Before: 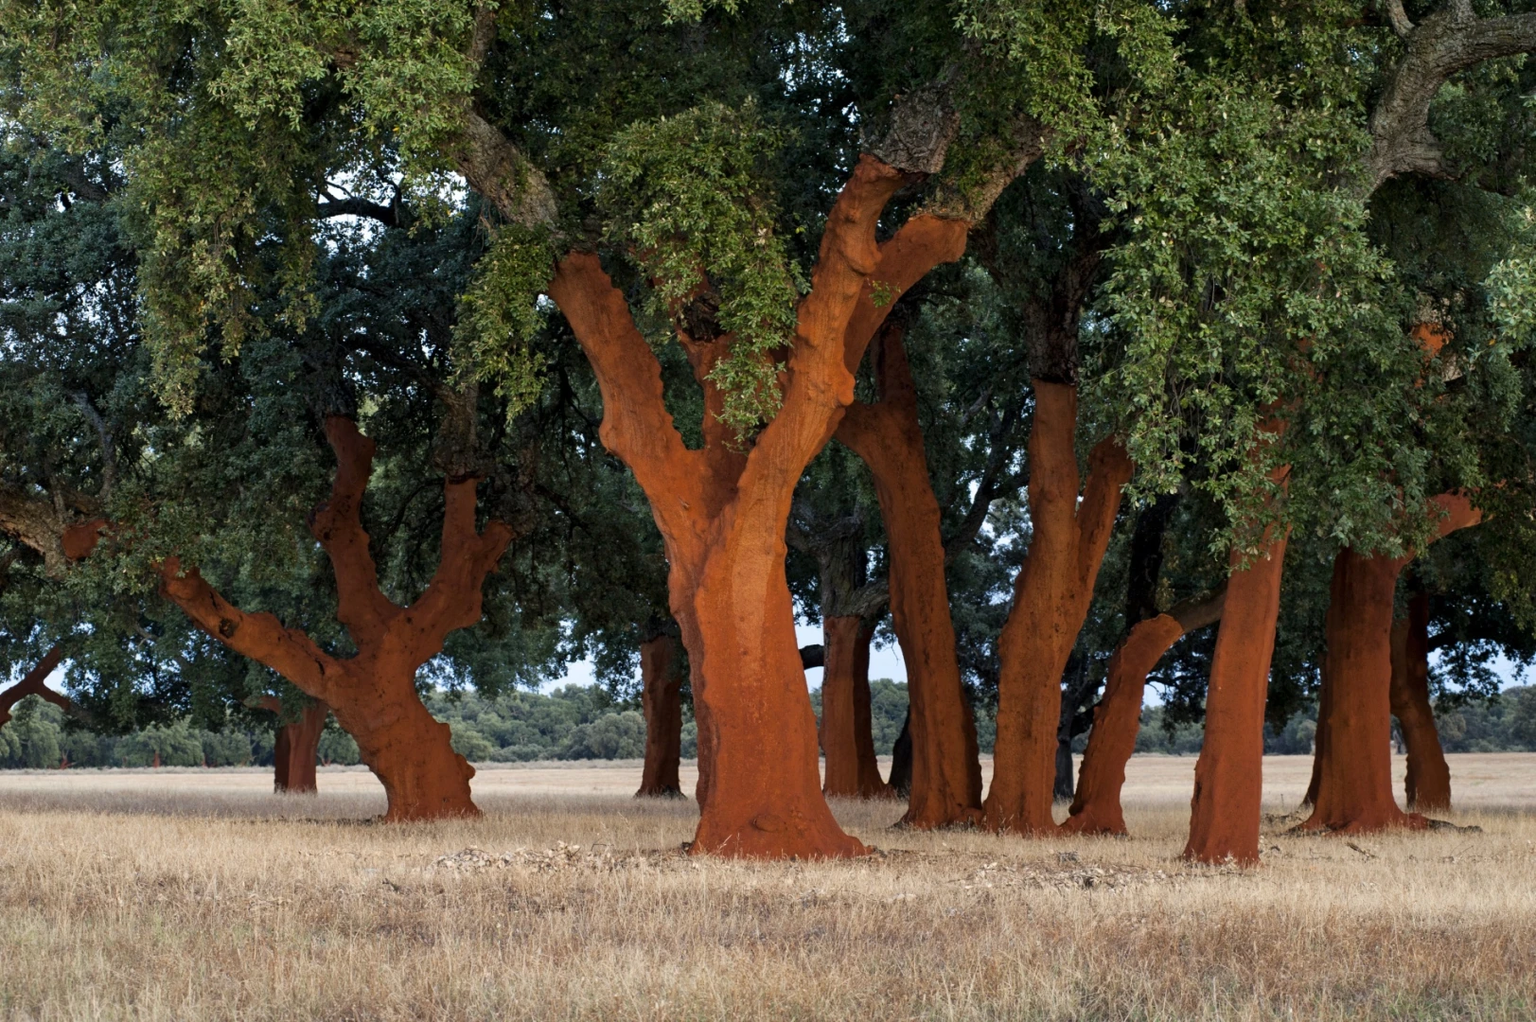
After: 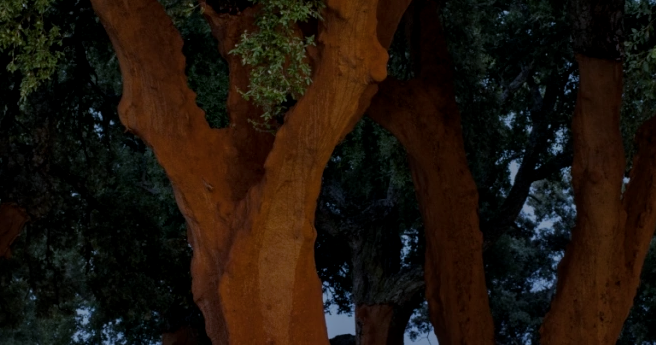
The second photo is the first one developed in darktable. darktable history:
local contrast: on, module defaults
crop: left 31.751%, top 32.172%, right 27.8%, bottom 35.83%
exposure: exposure -2.002 EV, compensate highlight preservation false
white balance: red 0.931, blue 1.11
color balance rgb: perceptual saturation grading › global saturation 20%, global vibrance 10%
